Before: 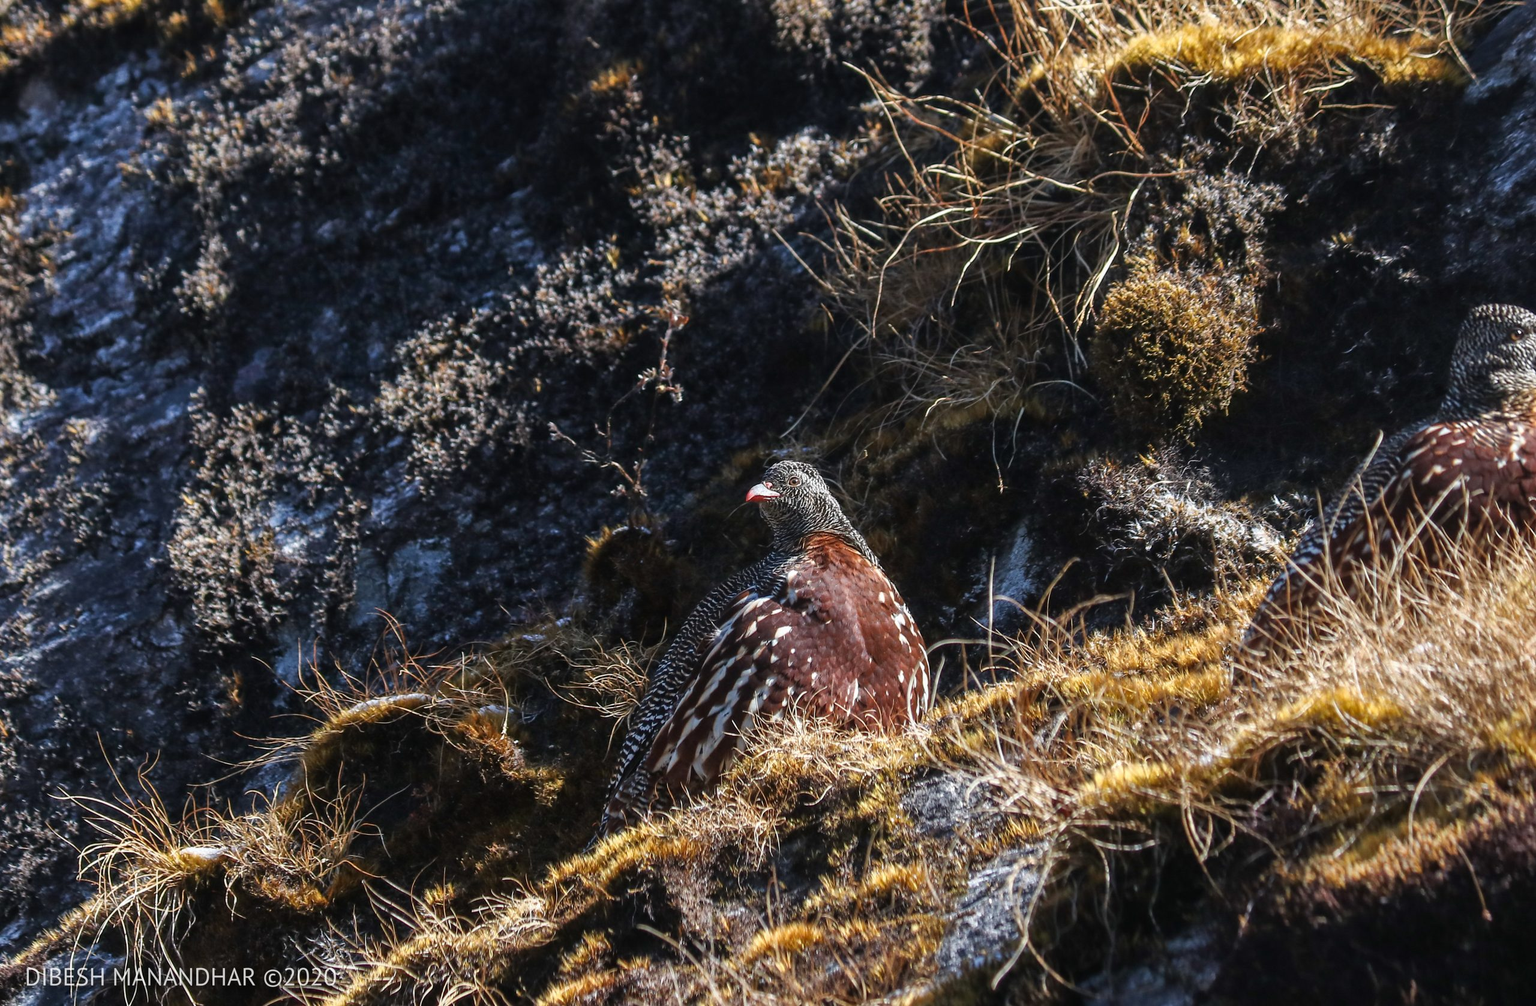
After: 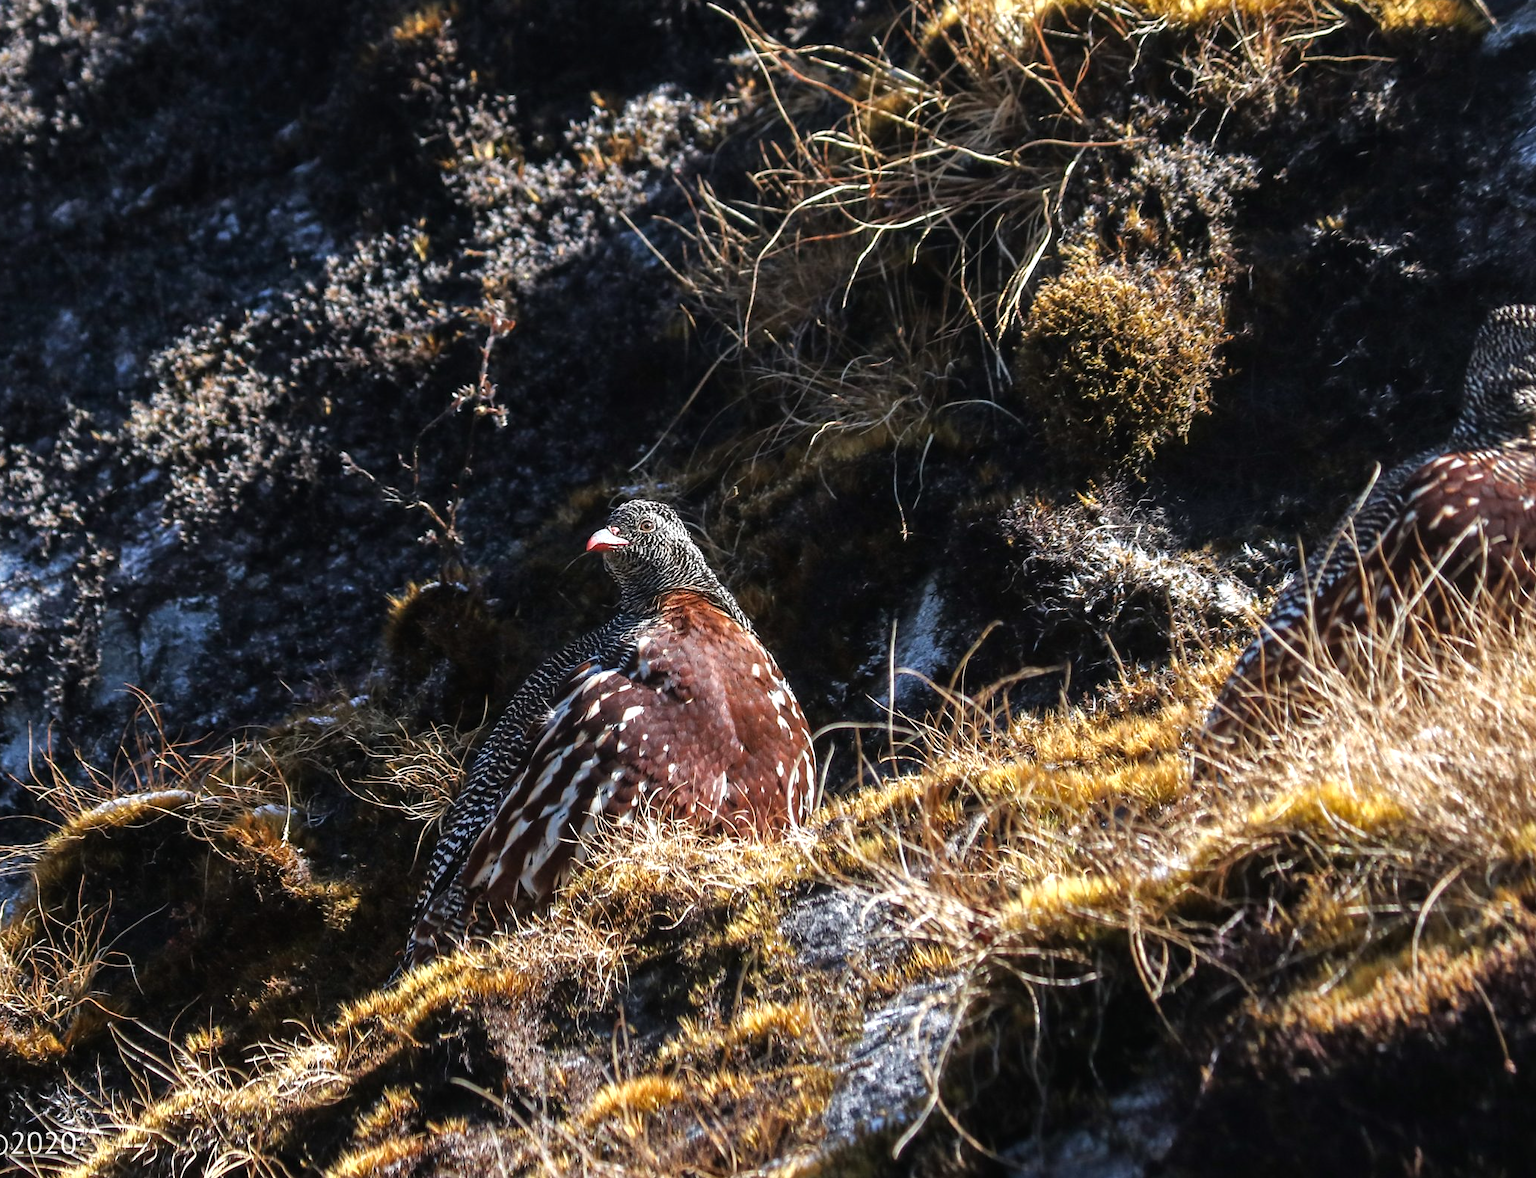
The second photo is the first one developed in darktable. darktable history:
tone equalizer: -8 EV -0.379 EV, -7 EV -0.417 EV, -6 EV -0.323 EV, -5 EV -0.227 EV, -3 EV 0.226 EV, -2 EV 0.326 EV, -1 EV 0.399 EV, +0 EV 0.406 EV
crop and rotate: left 17.948%, top 5.917%, right 1.803%
